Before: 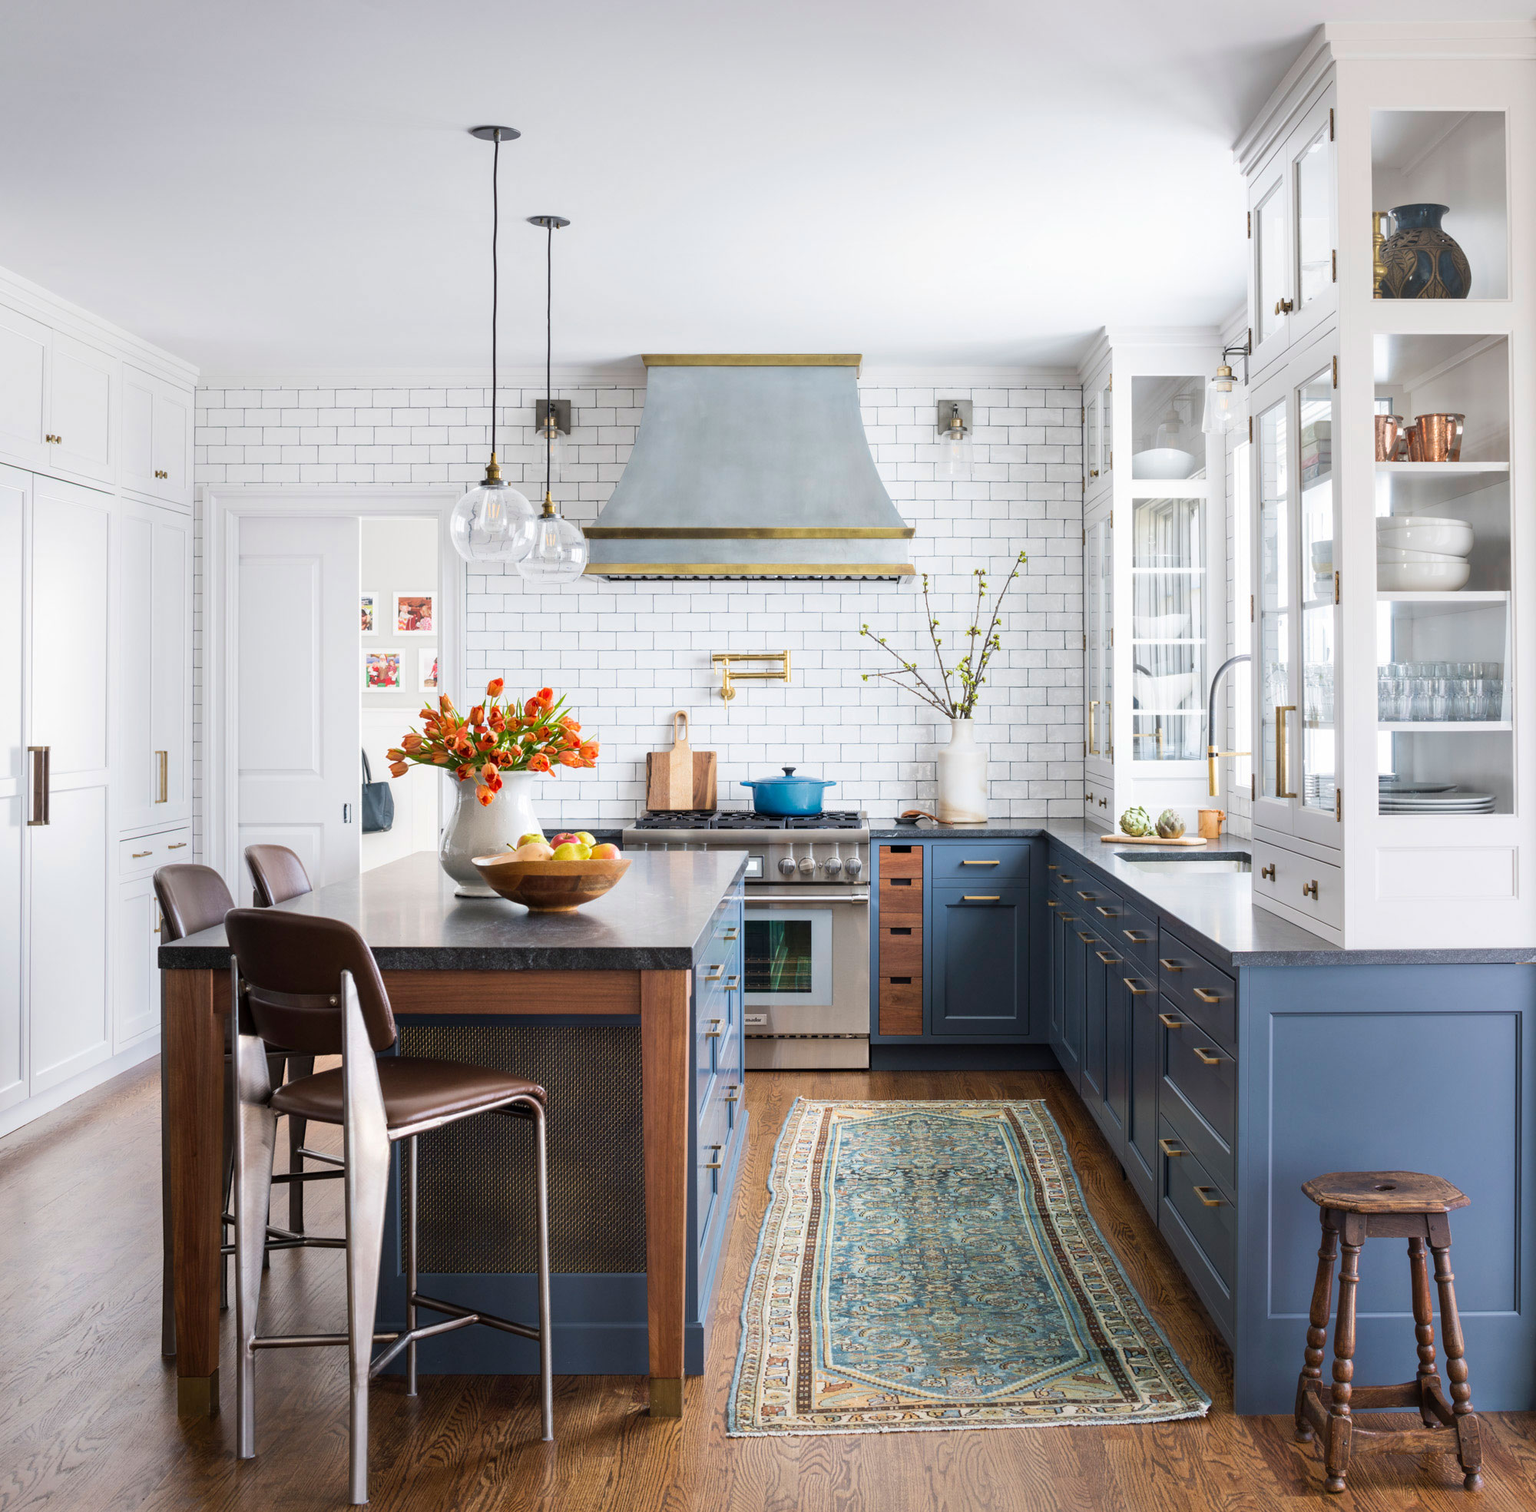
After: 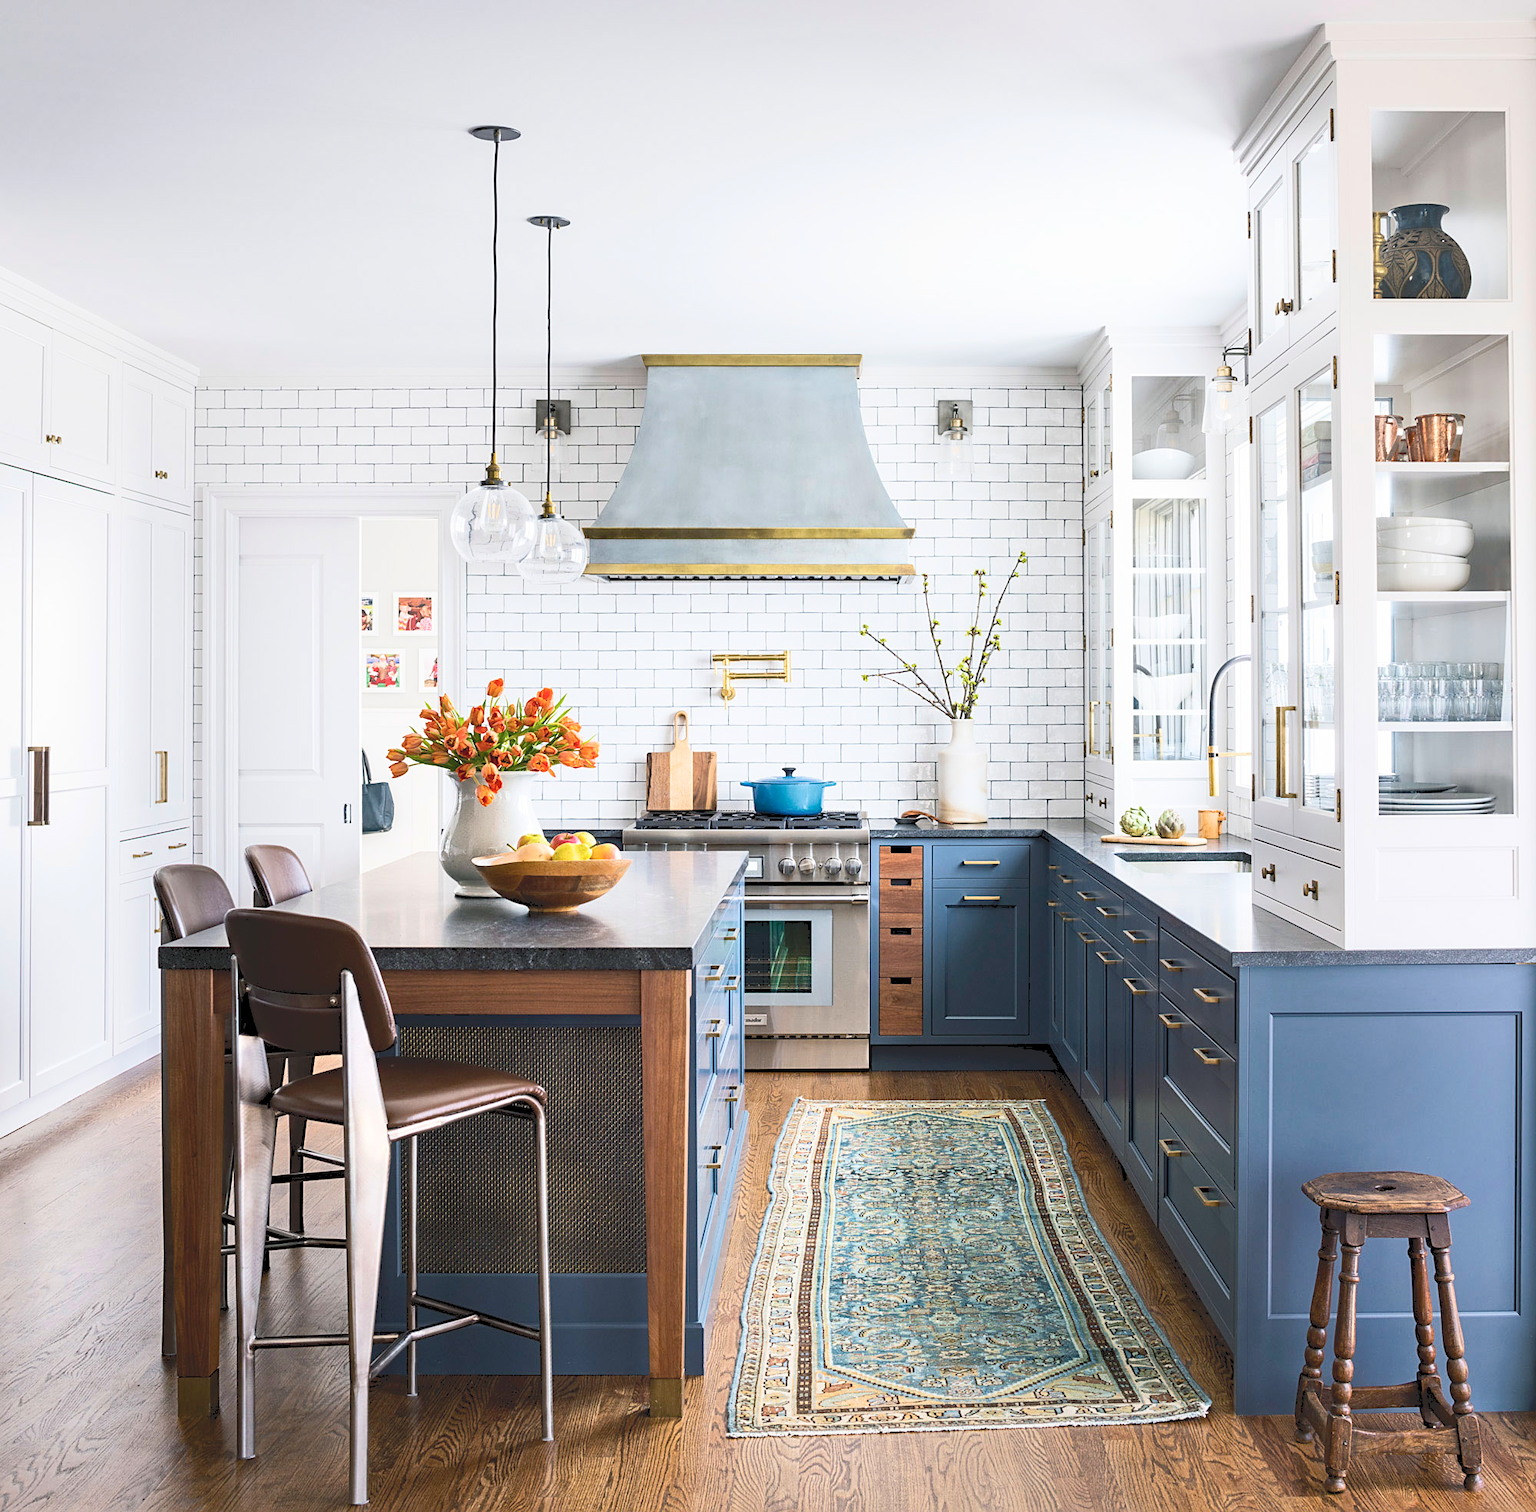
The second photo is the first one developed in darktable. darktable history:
tone curve: curves: ch0 [(0, 0) (0.003, 0.156) (0.011, 0.156) (0.025, 0.161) (0.044, 0.164) (0.069, 0.178) (0.1, 0.201) (0.136, 0.229) (0.177, 0.263) (0.224, 0.301) (0.277, 0.355) (0.335, 0.415) (0.399, 0.48) (0.468, 0.561) (0.543, 0.647) (0.623, 0.735) (0.709, 0.819) (0.801, 0.893) (0.898, 0.953) (1, 1)], color space Lab, independent channels, preserve colors none
haze removal: compatibility mode true, adaptive false
sharpen: radius 1.929
color balance rgb: shadows lift › chroma 2.008%, shadows lift › hue 215.44°, global offset › luminance -0.273%, global offset › hue 259.85°, perceptual saturation grading › global saturation 0.208%
